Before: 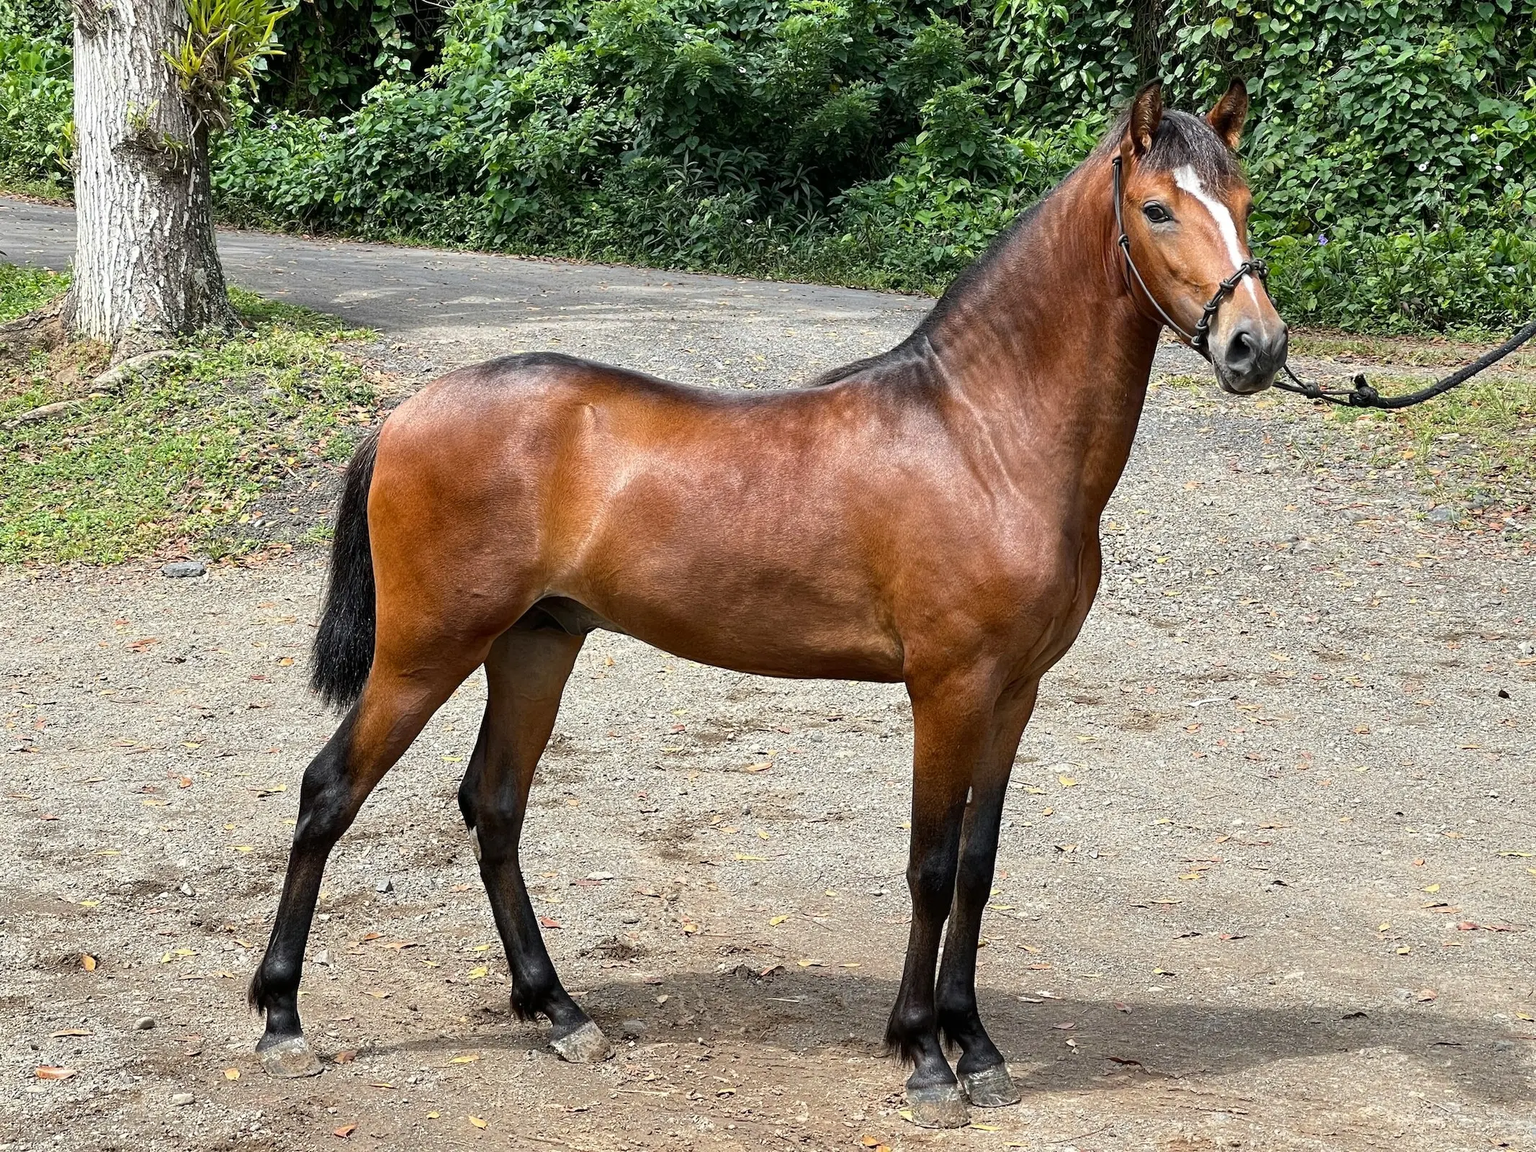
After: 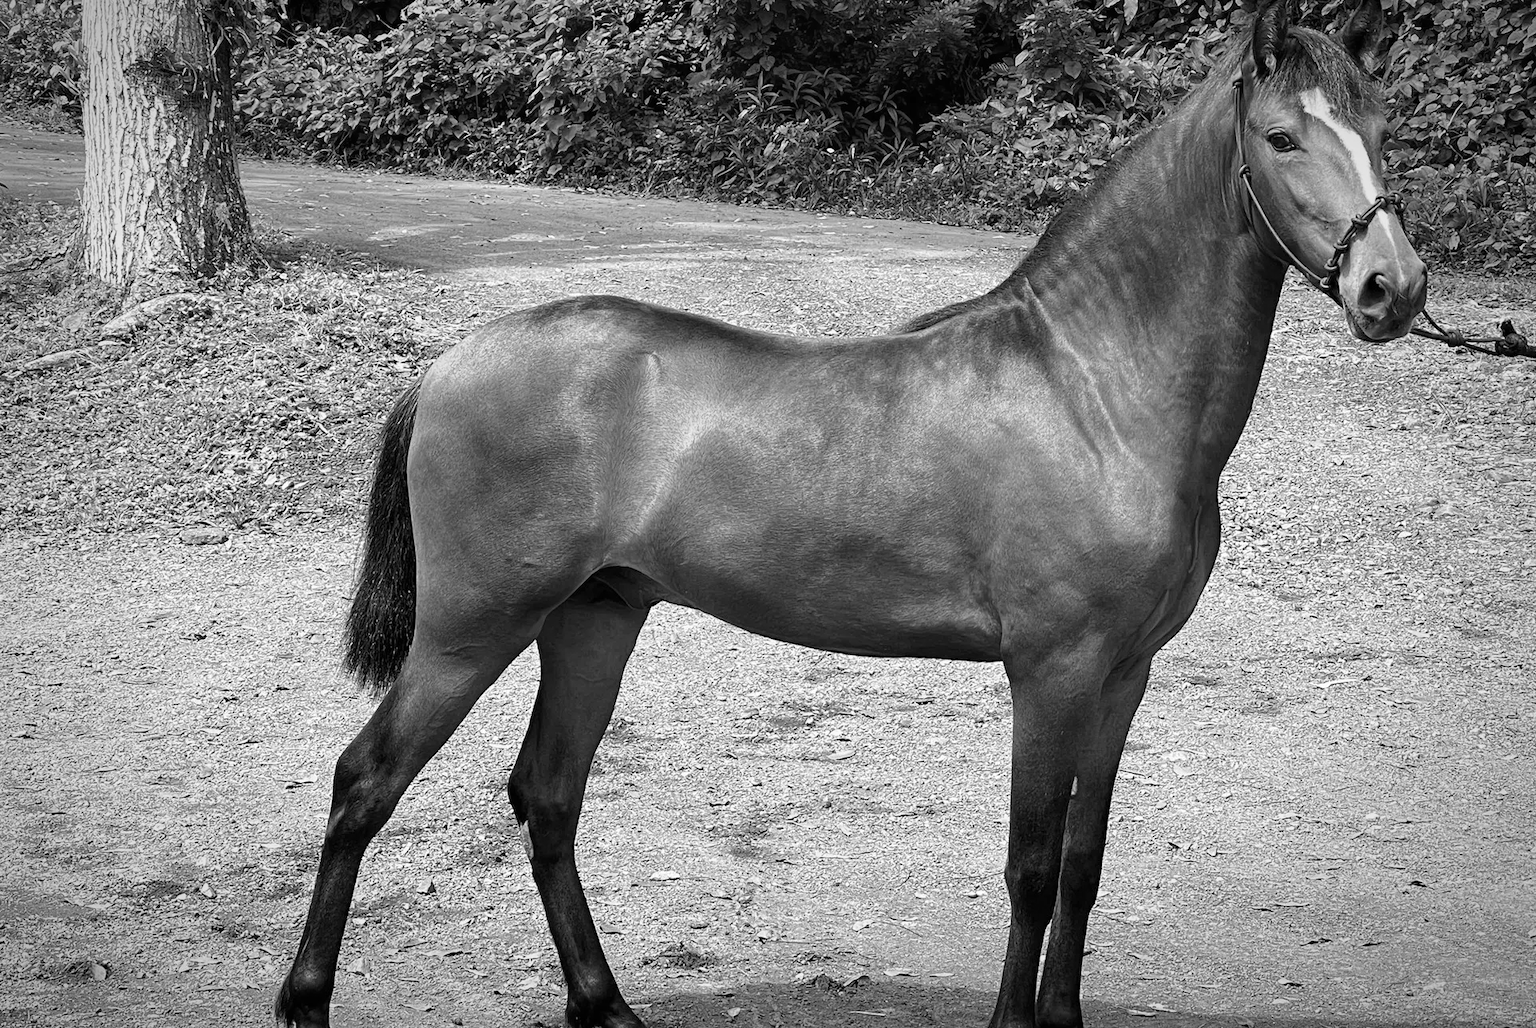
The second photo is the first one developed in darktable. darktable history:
monochrome: on, module defaults
crop: top 7.49%, right 9.717%, bottom 11.943%
vignetting: automatic ratio true
